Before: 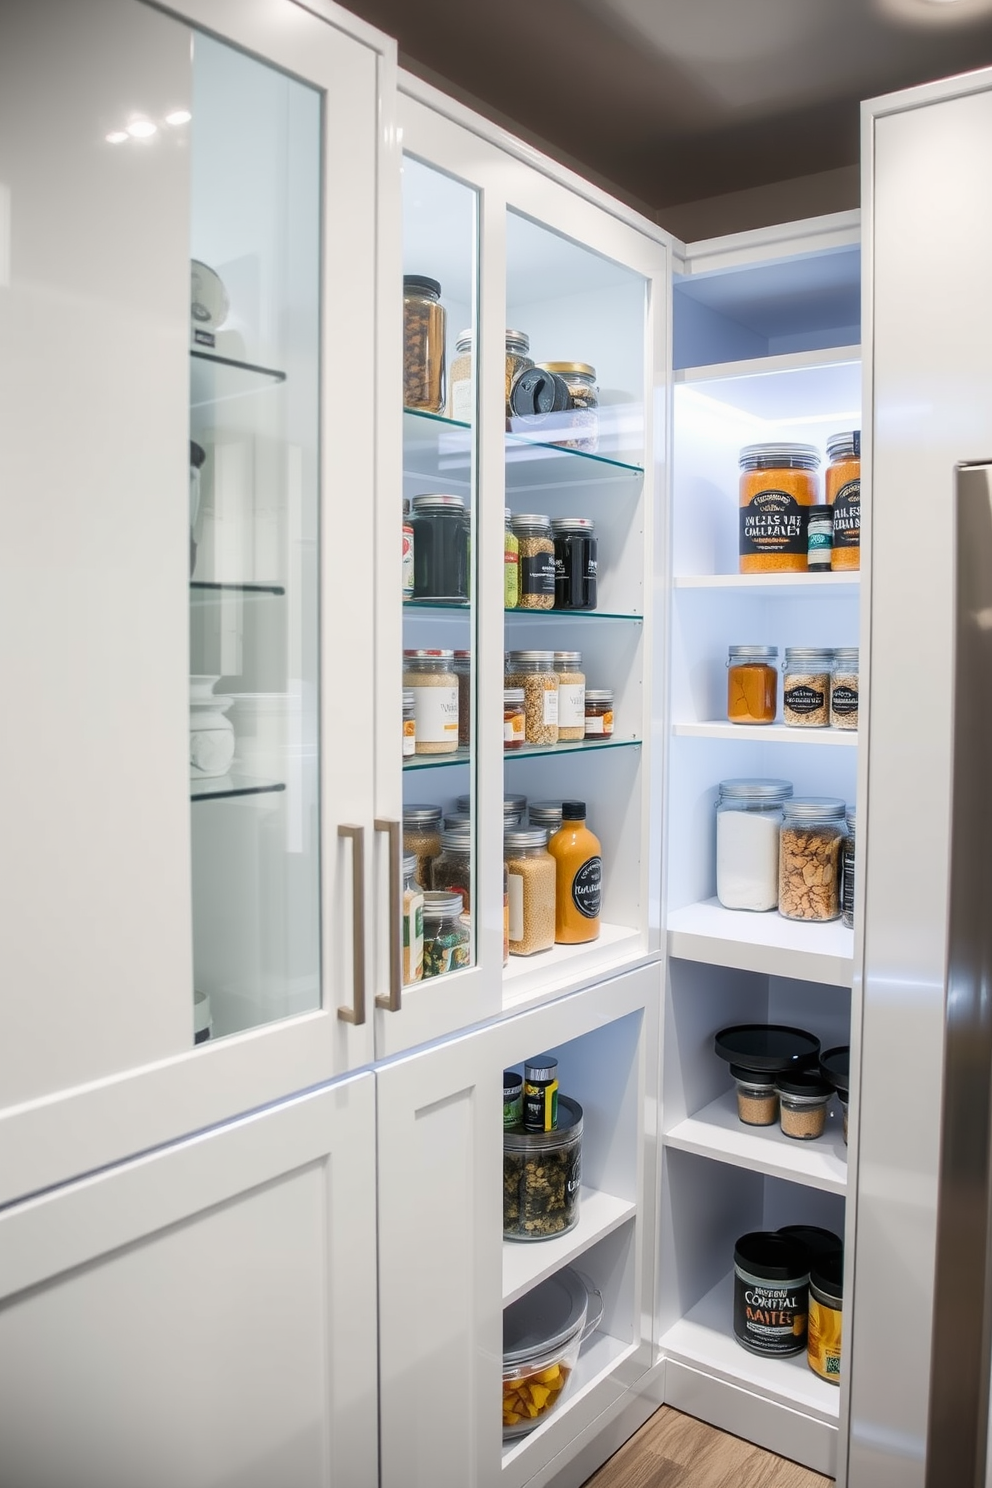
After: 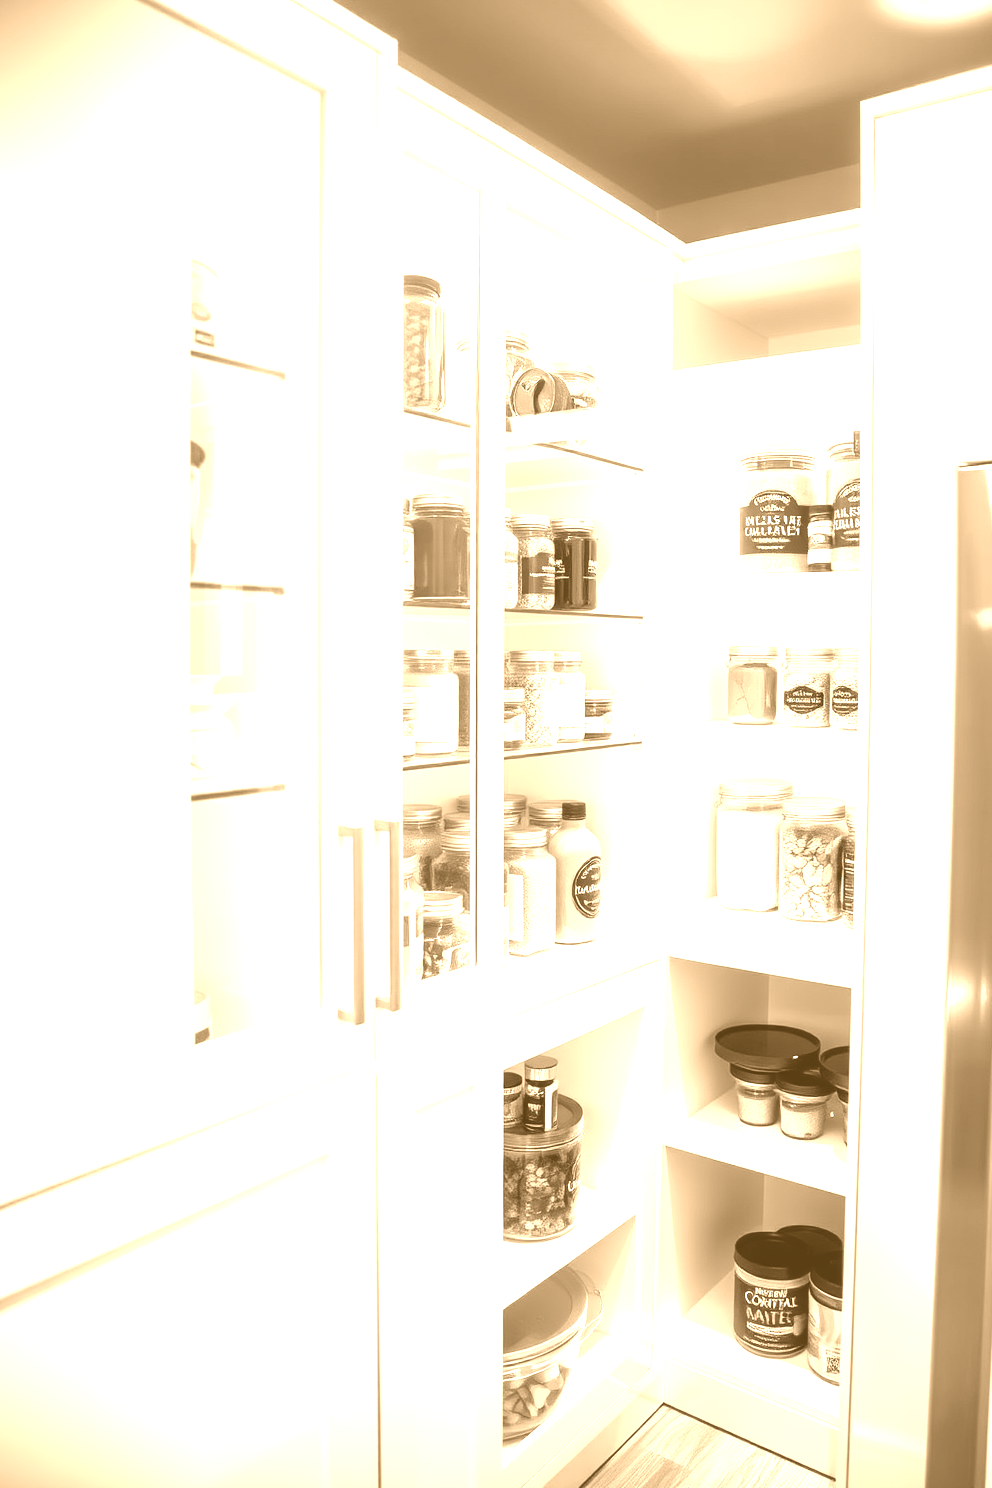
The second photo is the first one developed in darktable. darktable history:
colorize: hue 28.8°, source mix 100%
color correction: saturation 2.15
exposure: exposure 0.935 EV, compensate highlight preservation false
